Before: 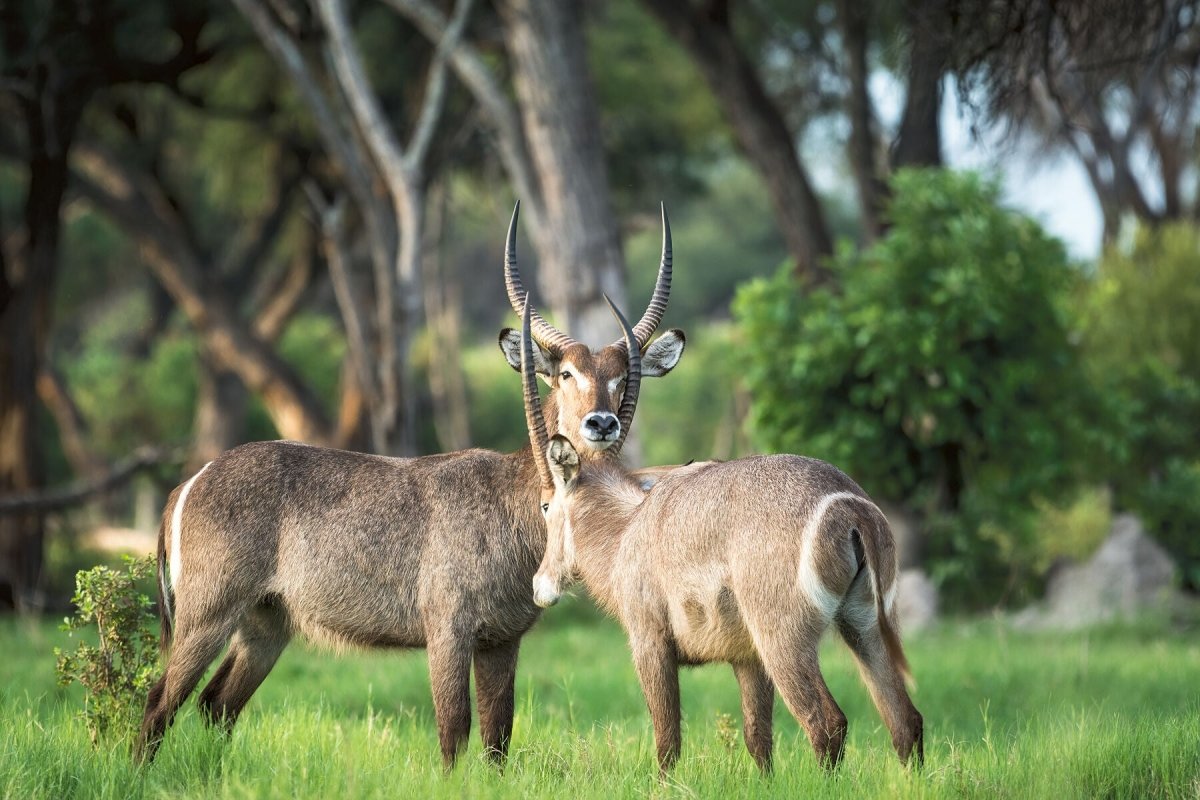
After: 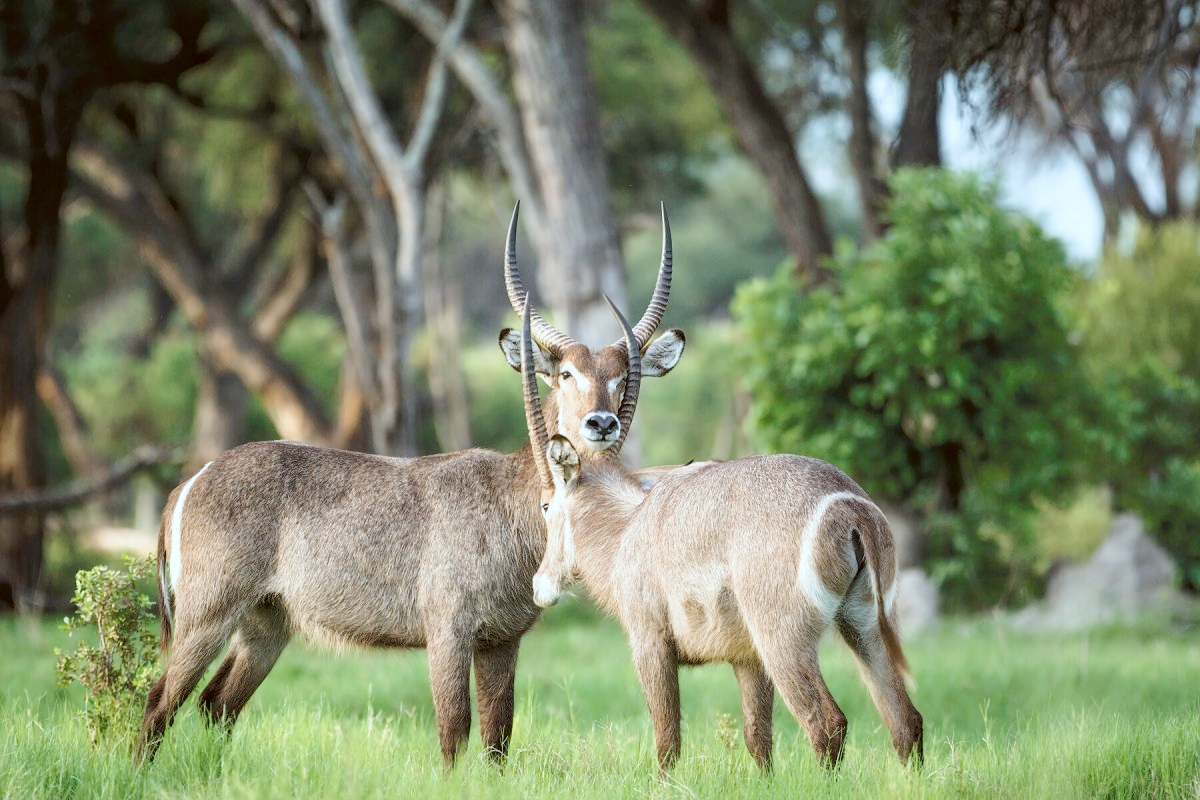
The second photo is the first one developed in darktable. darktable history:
base curve: exposure shift 0, preserve colors none
tone curve: curves: ch0 [(0, 0) (0.003, 0.004) (0.011, 0.015) (0.025, 0.033) (0.044, 0.059) (0.069, 0.092) (0.1, 0.132) (0.136, 0.18) (0.177, 0.235) (0.224, 0.297) (0.277, 0.366) (0.335, 0.44) (0.399, 0.52) (0.468, 0.594) (0.543, 0.661) (0.623, 0.727) (0.709, 0.79) (0.801, 0.86) (0.898, 0.928) (1, 1)], preserve colors none
color correction: highlights a* -3.28, highlights b* -6.24, shadows a* 3.1, shadows b* 5.19
